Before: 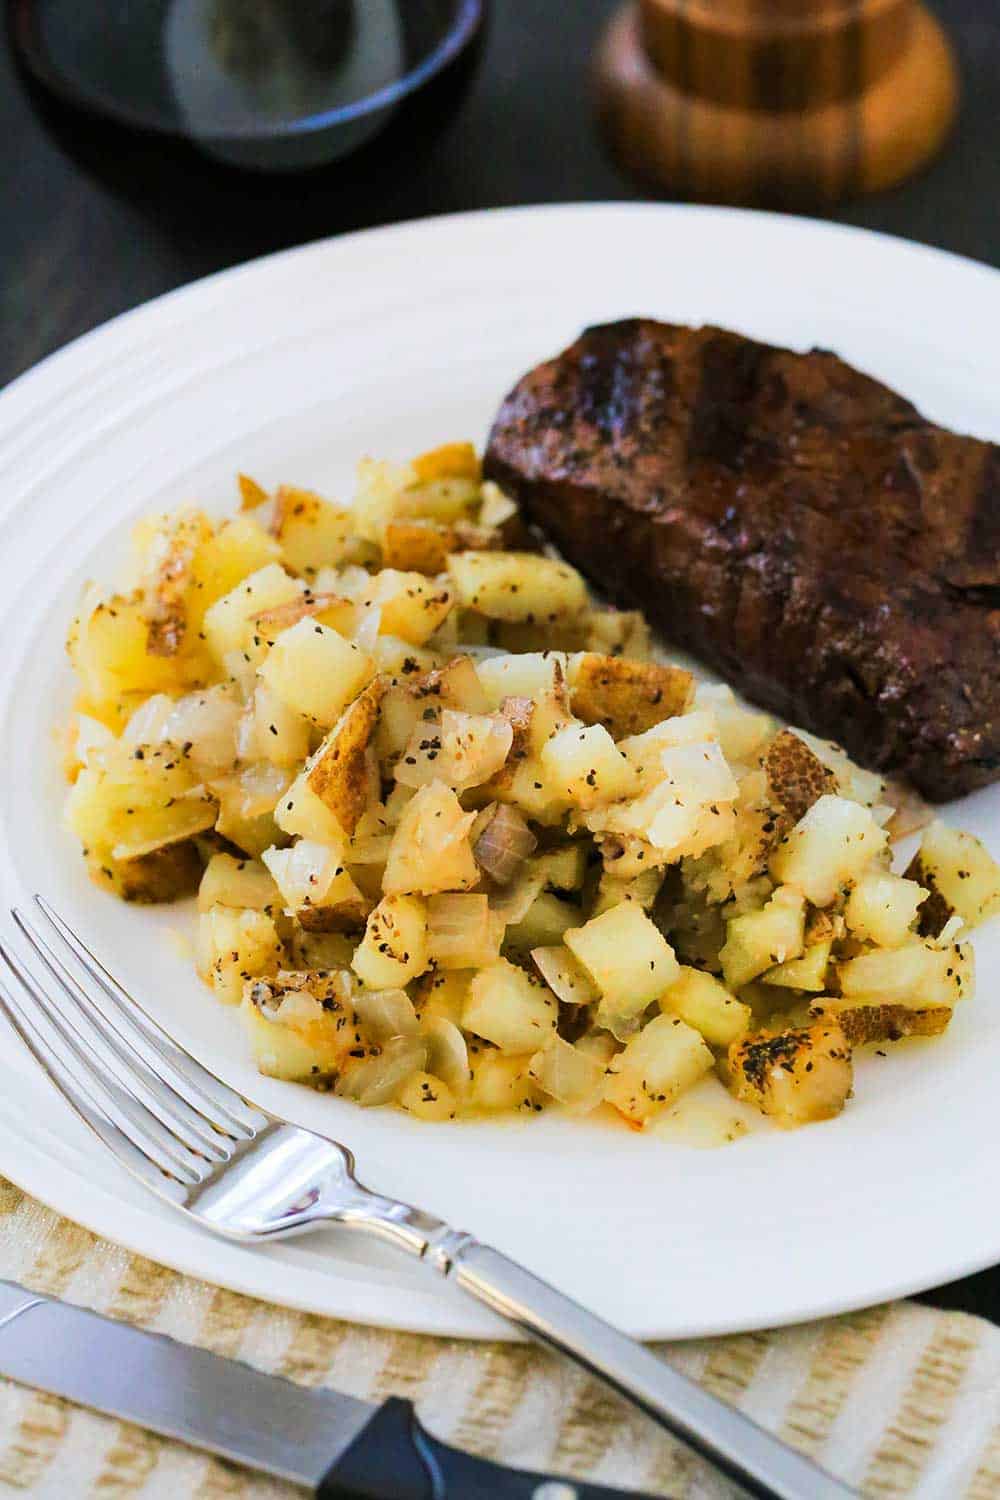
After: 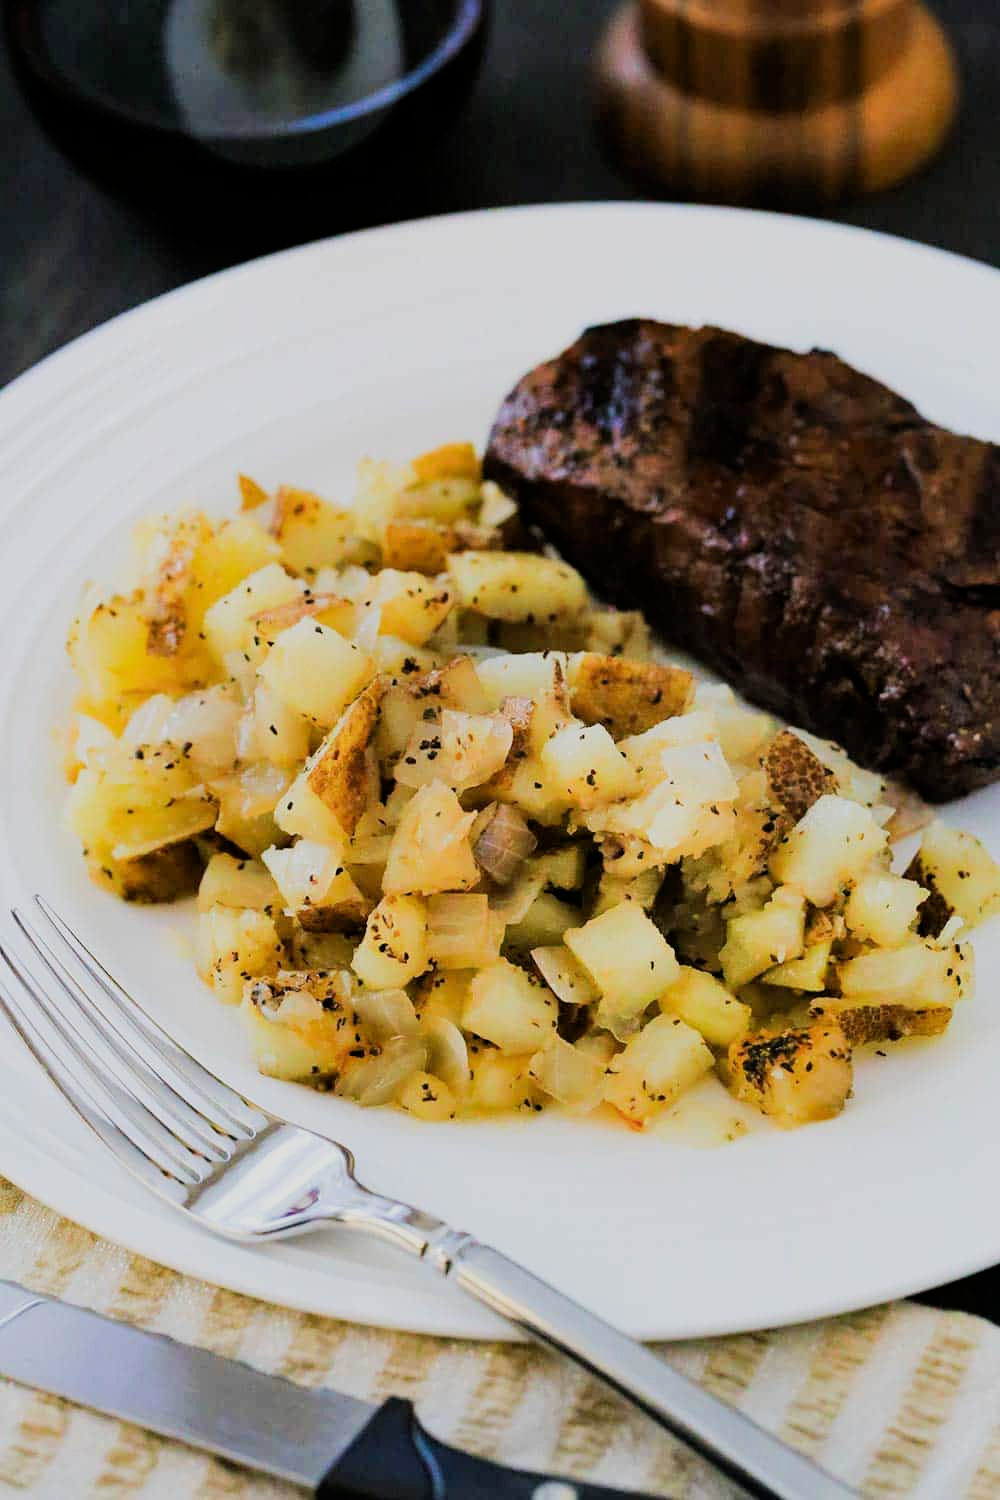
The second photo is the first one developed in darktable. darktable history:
white balance: emerald 1
filmic rgb: black relative exposure -7.65 EV, hardness 4.02, contrast 1.1, highlights saturation mix -30%
